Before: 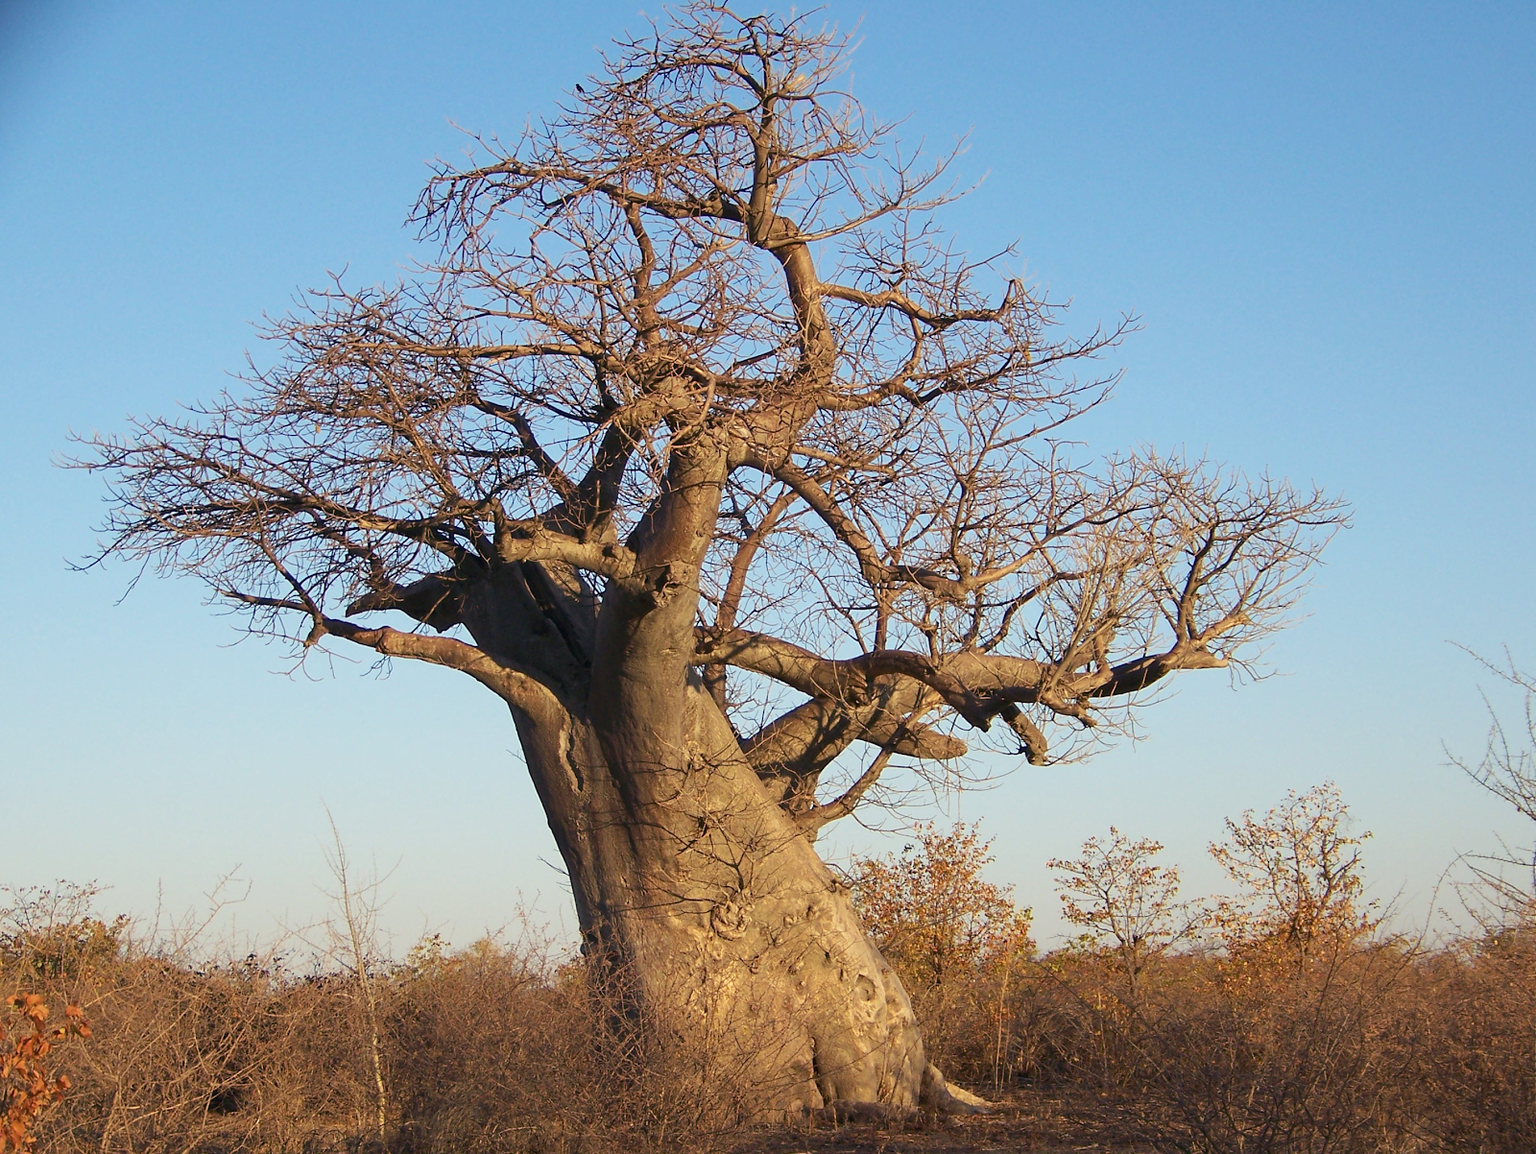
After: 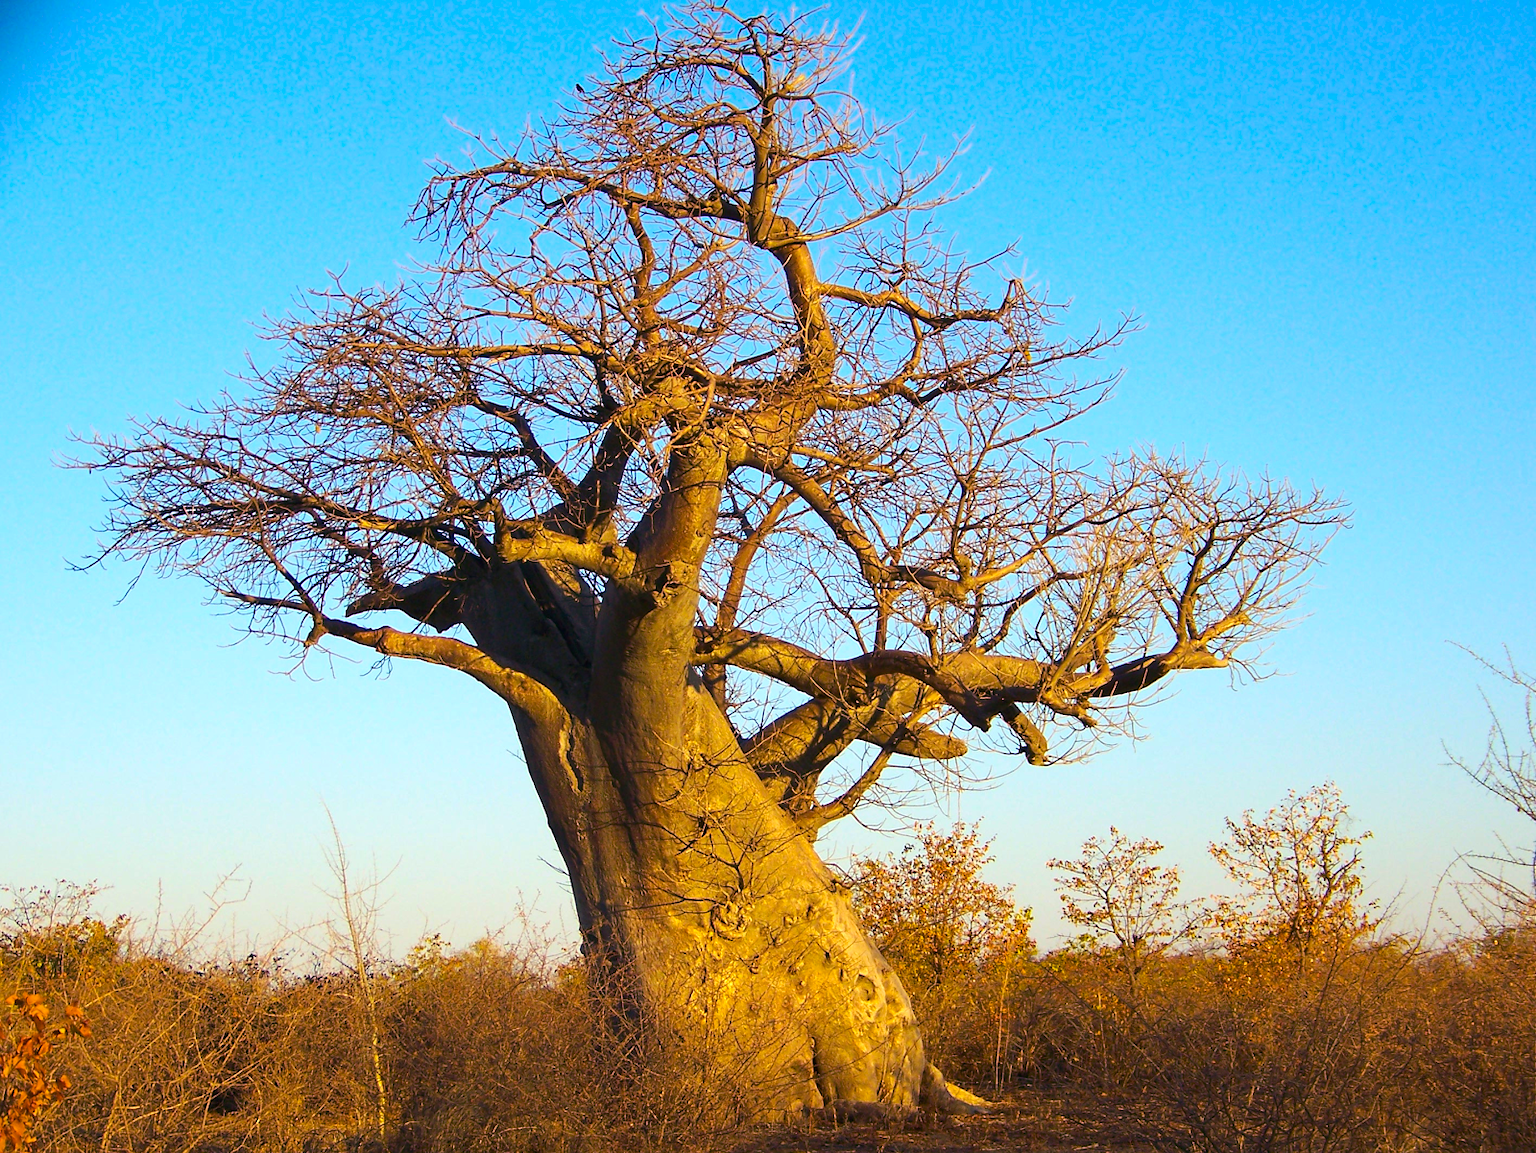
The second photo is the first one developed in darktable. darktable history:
color balance rgb: shadows lift › luminance -19.916%, linear chroma grading › global chroma 8.668%, perceptual saturation grading › global saturation 0.059%, perceptual brilliance grading › highlights 10.049%, perceptual brilliance grading › mid-tones 5.433%, global vibrance 59.256%
